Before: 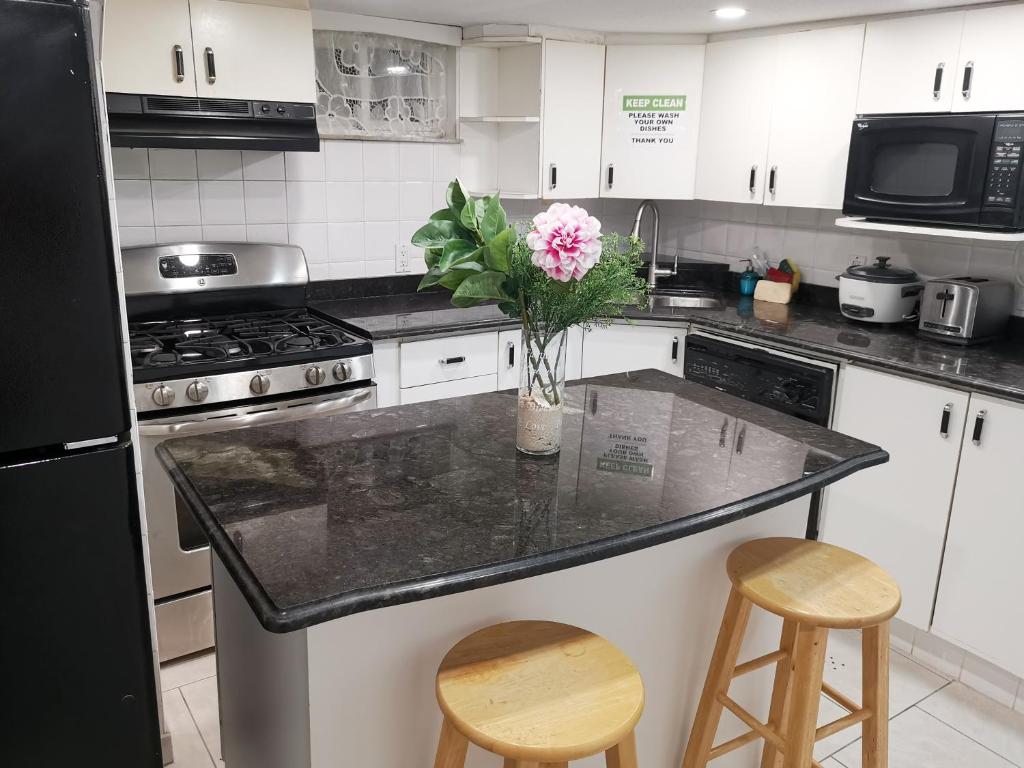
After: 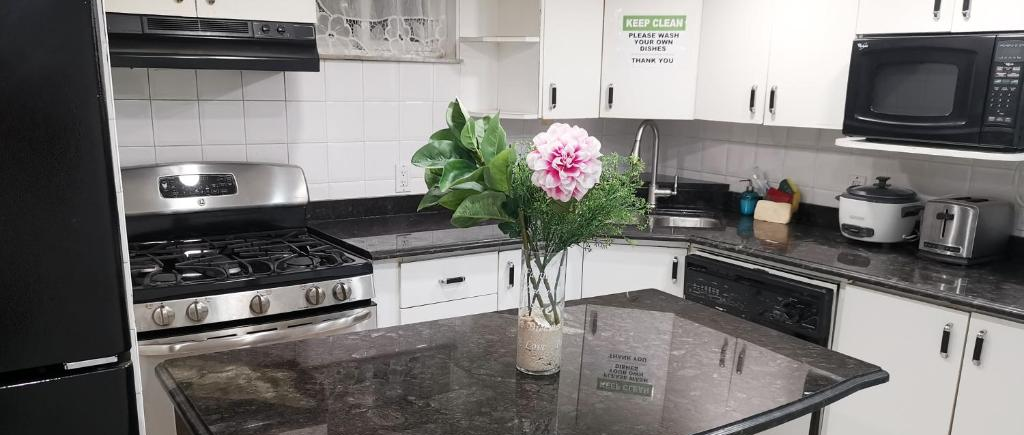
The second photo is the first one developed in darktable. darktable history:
crop and rotate: top 10.43%, bottom 32.875%
